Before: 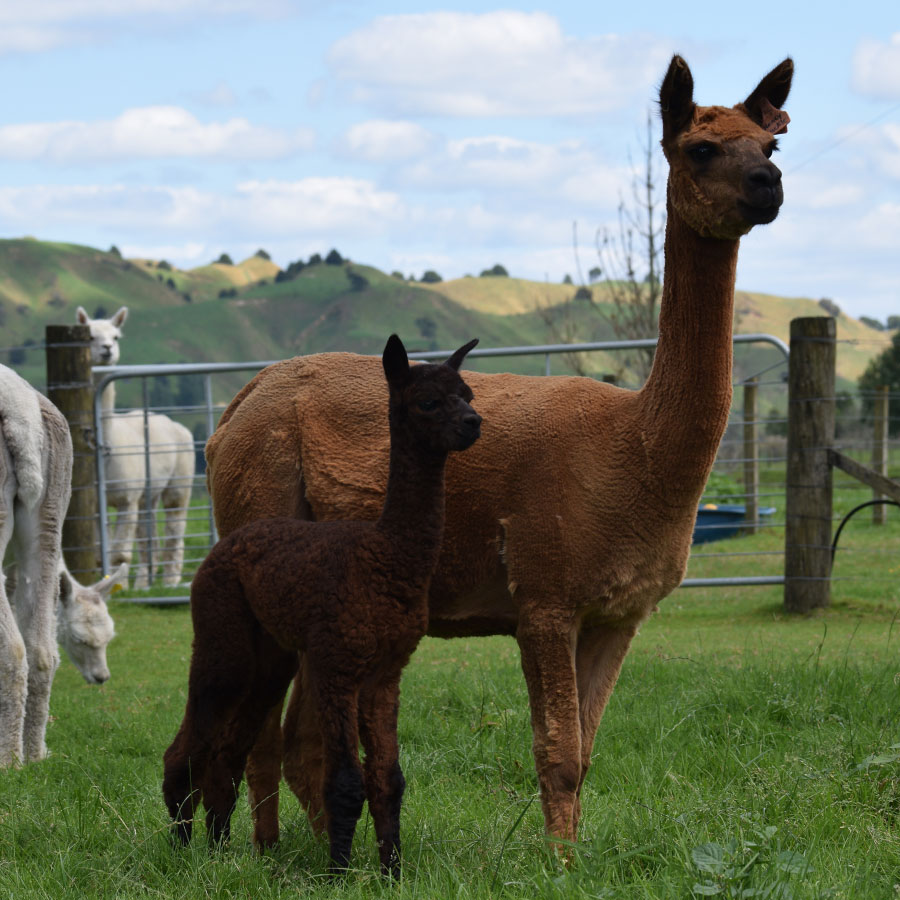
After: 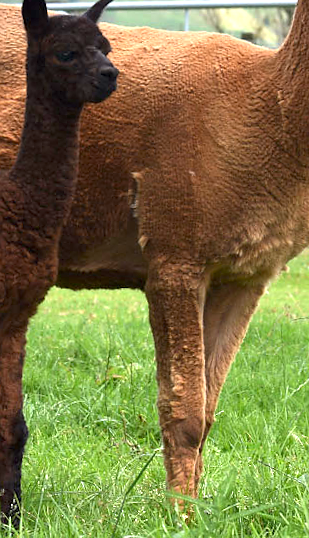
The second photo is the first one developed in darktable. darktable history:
crop: left 40.878%, top 39.176%, right 25.993%, bottom 3.081%
rotate and perspective: rotation 2.17°, automatic cropping off
sharpen: radius 1, threshold 1
exposure: black level correction 0.001, exposure 1.84 EV, compensate highlight preservation false
